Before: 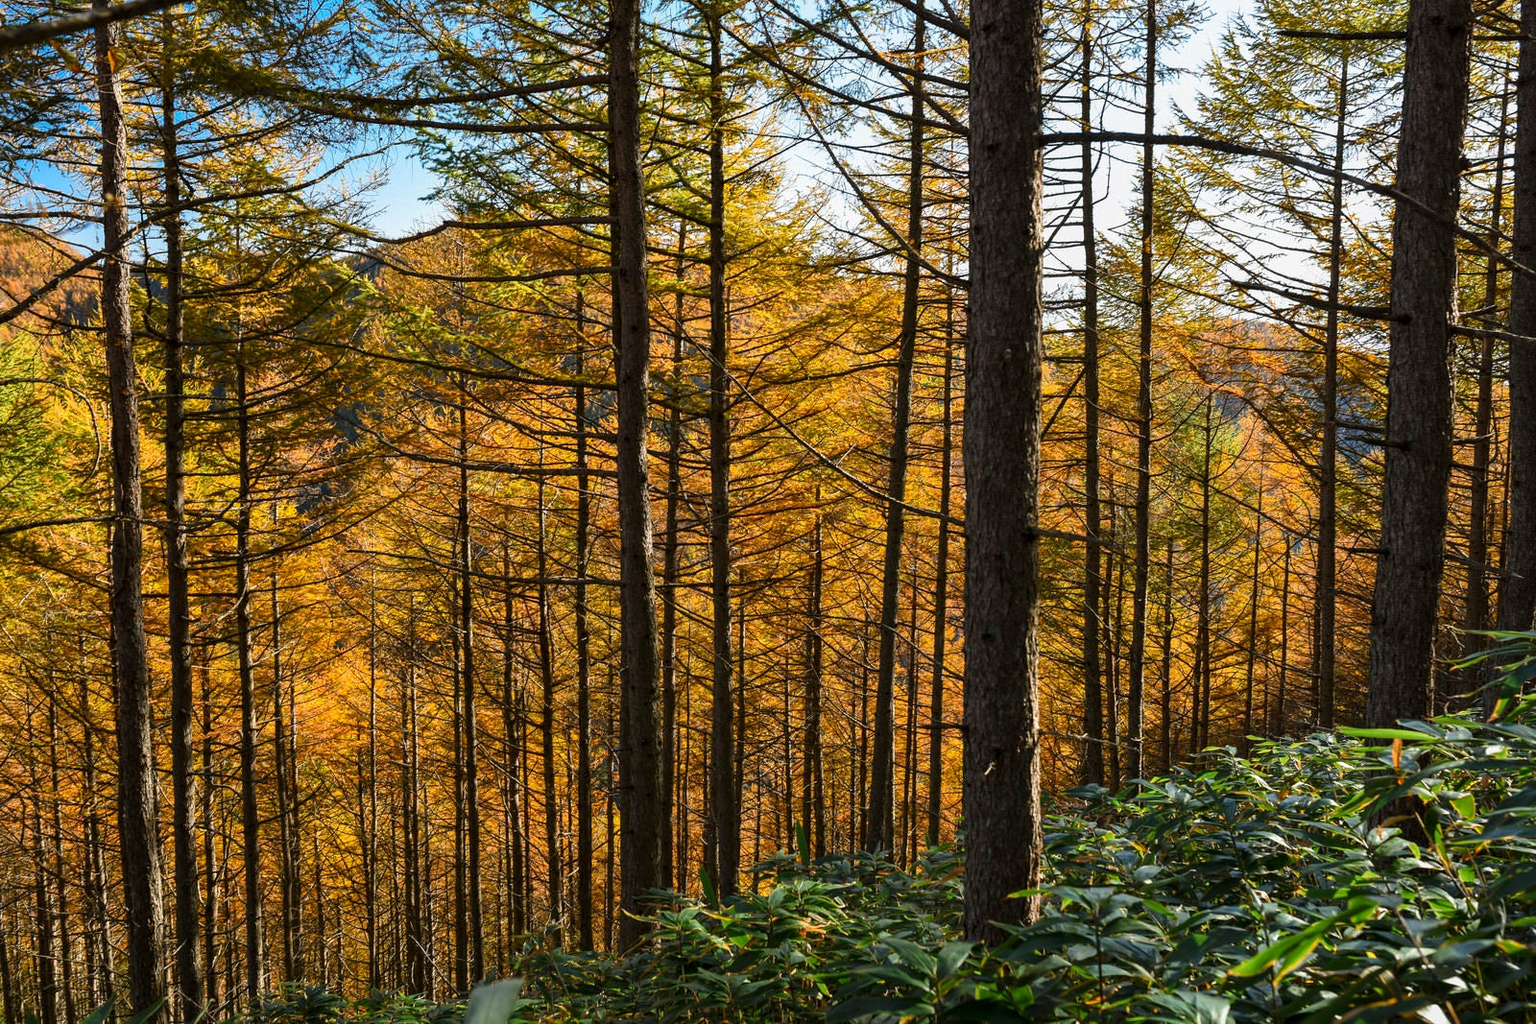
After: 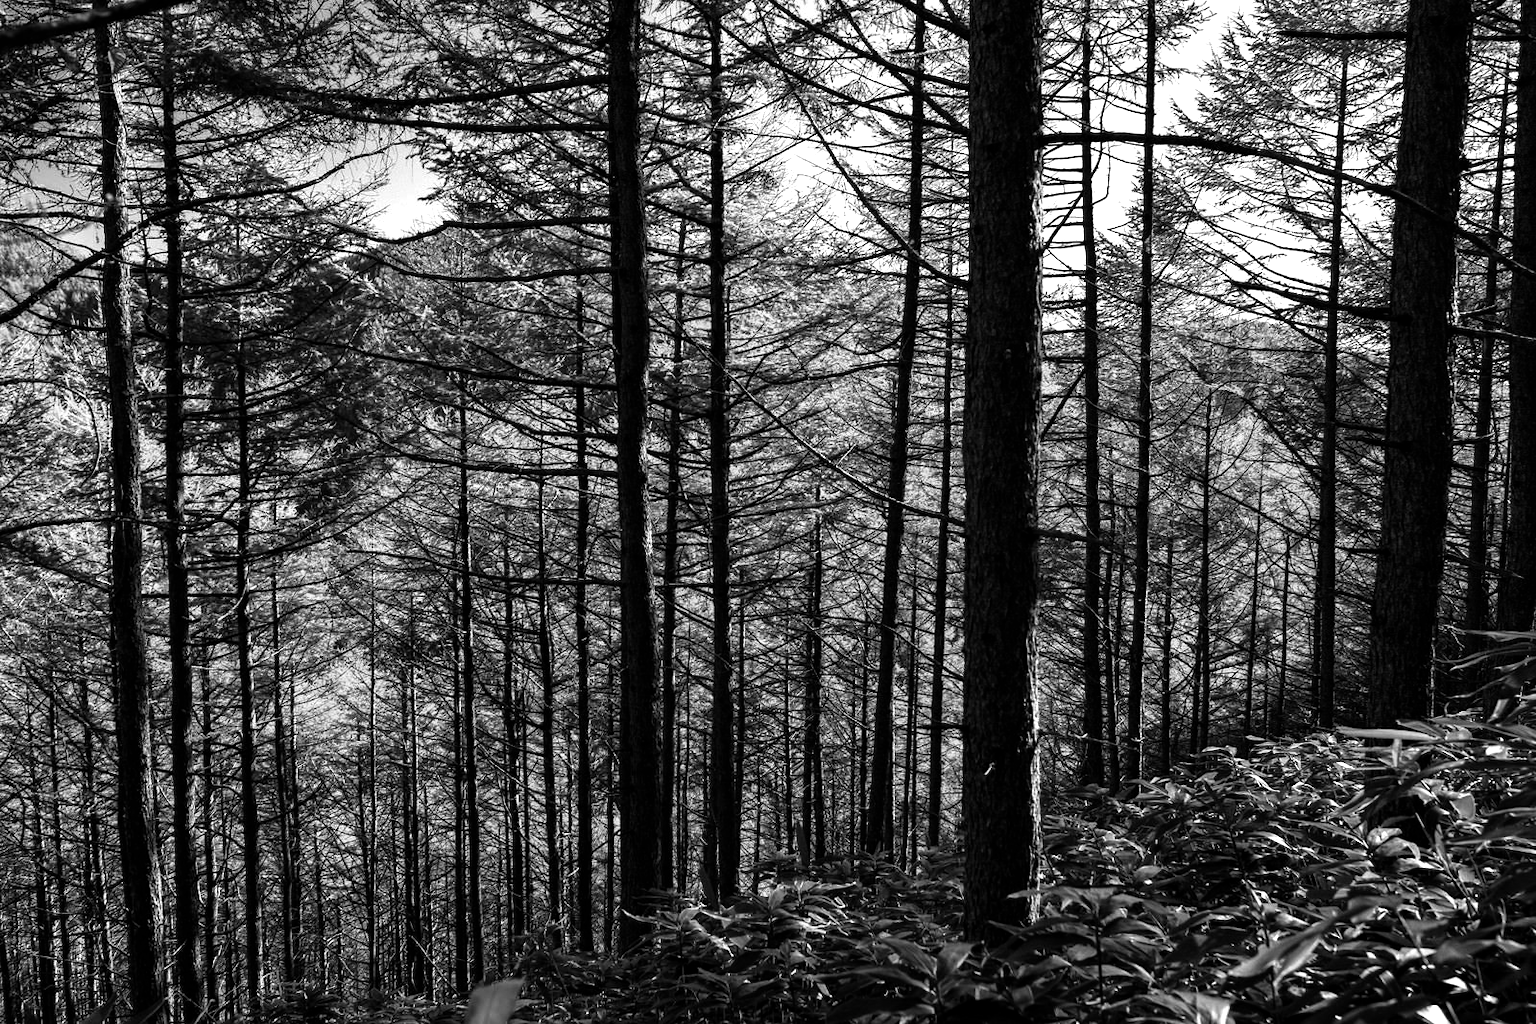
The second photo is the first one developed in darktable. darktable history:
color balance: mode lift, gamma, gain (sRGB), lift [1.014, 0.966, 0.918, 0.87], gamma [0.86, 0.734, 0.918, 0.976], gain [1.063, 1.13, 1.063, 0.86]
monochrome: a 32, b 64, size 2.3
